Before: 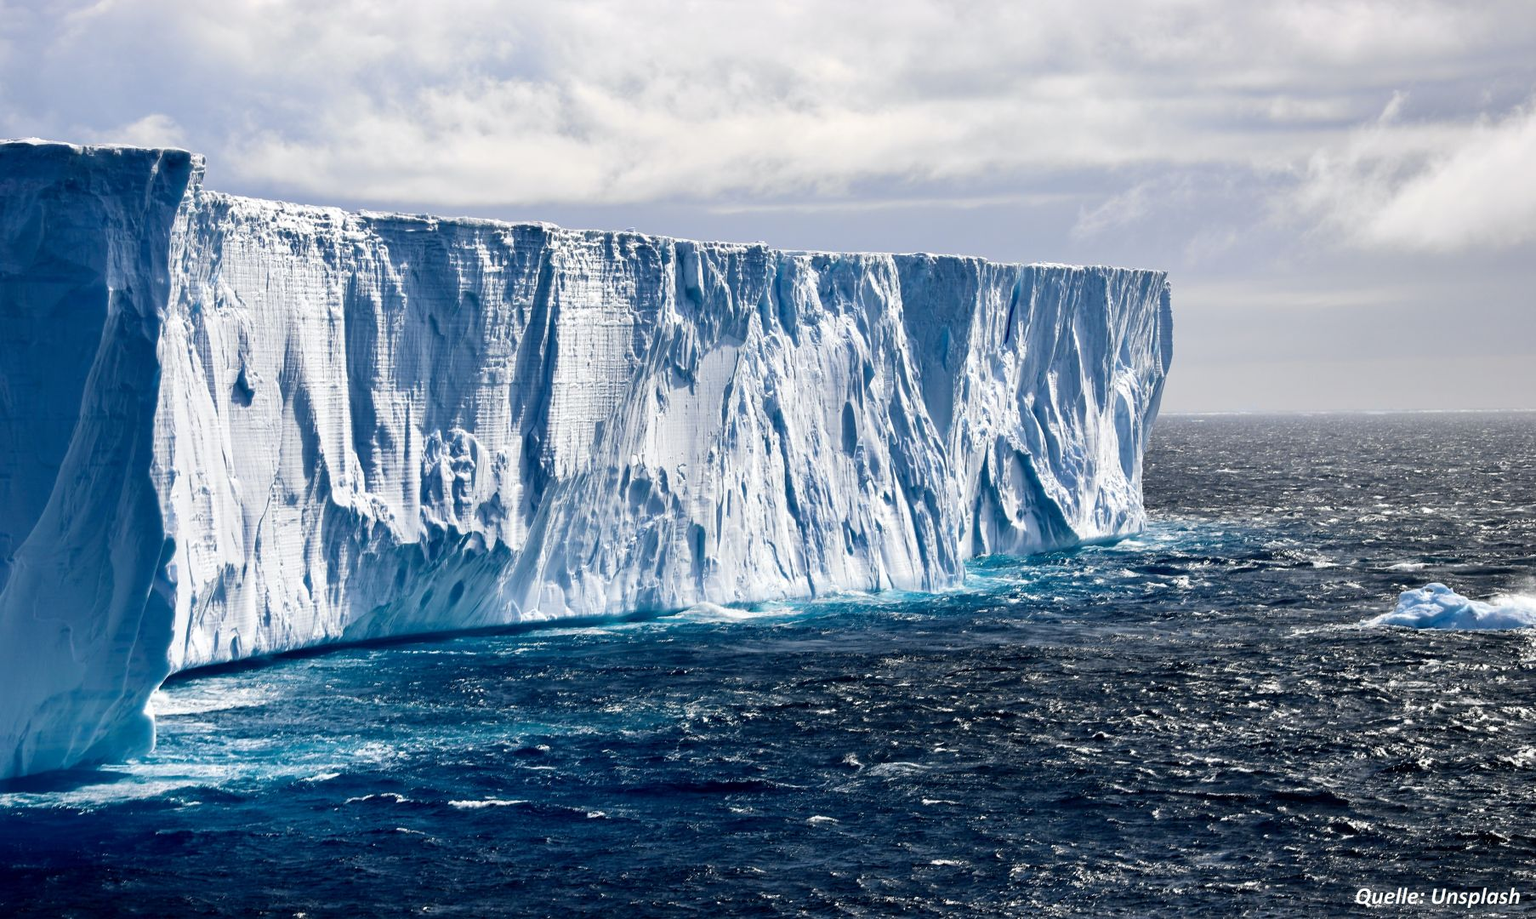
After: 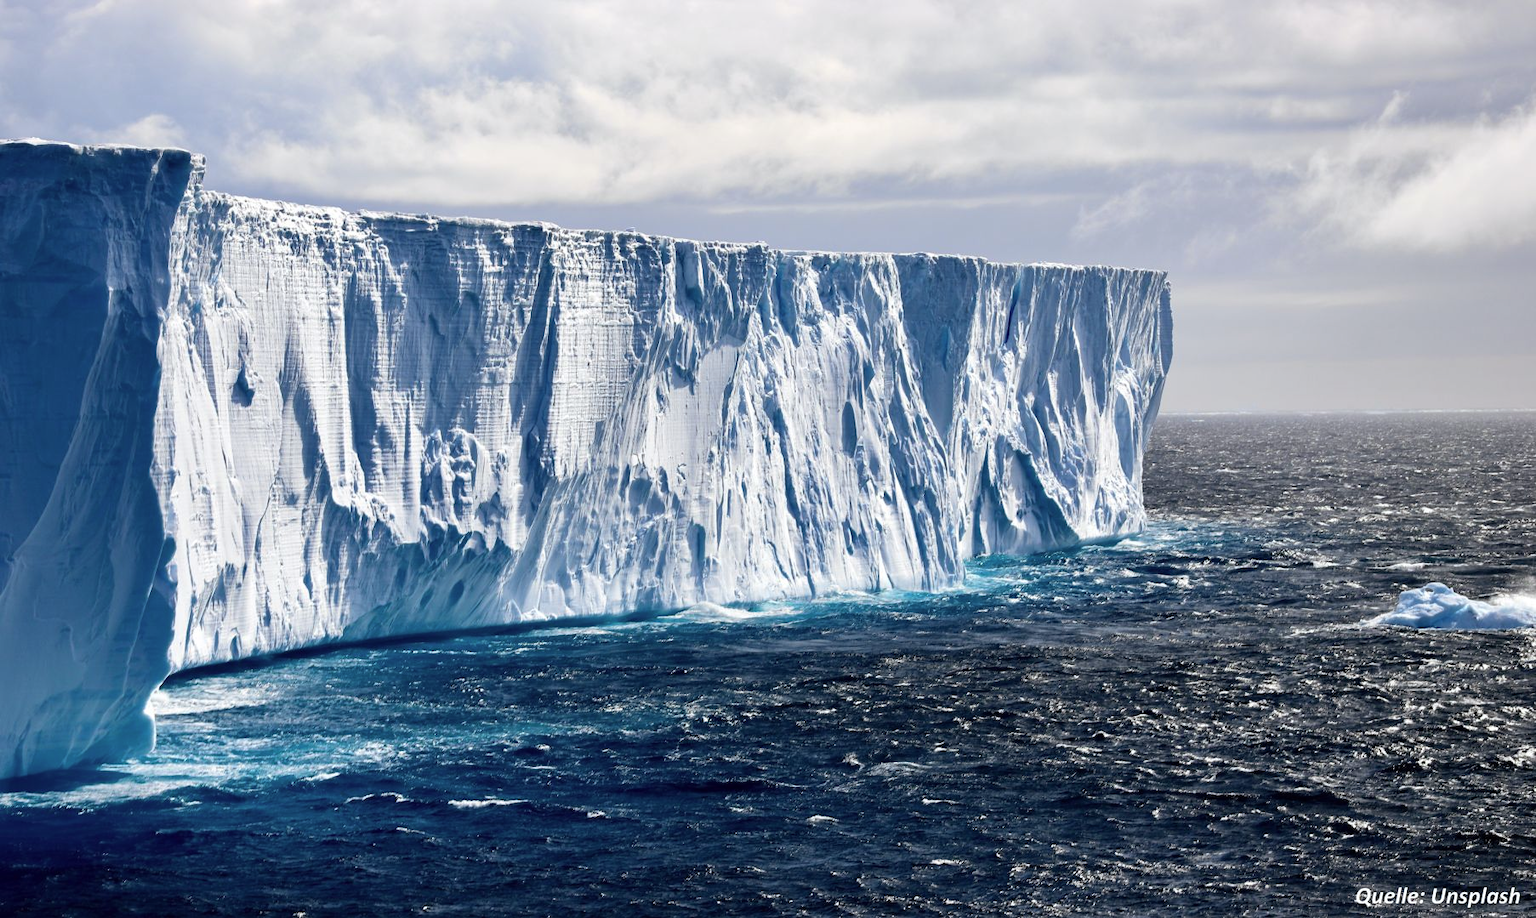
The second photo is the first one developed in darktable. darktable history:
split-toning: shadows › hue 26°, shadows › saturation 0.92, highlights › hue 40°, highlights › saturation 0.92, balance -63, compress 0% | blend: blend mode normal, opacity 3%; mask: uniform (no mask)
